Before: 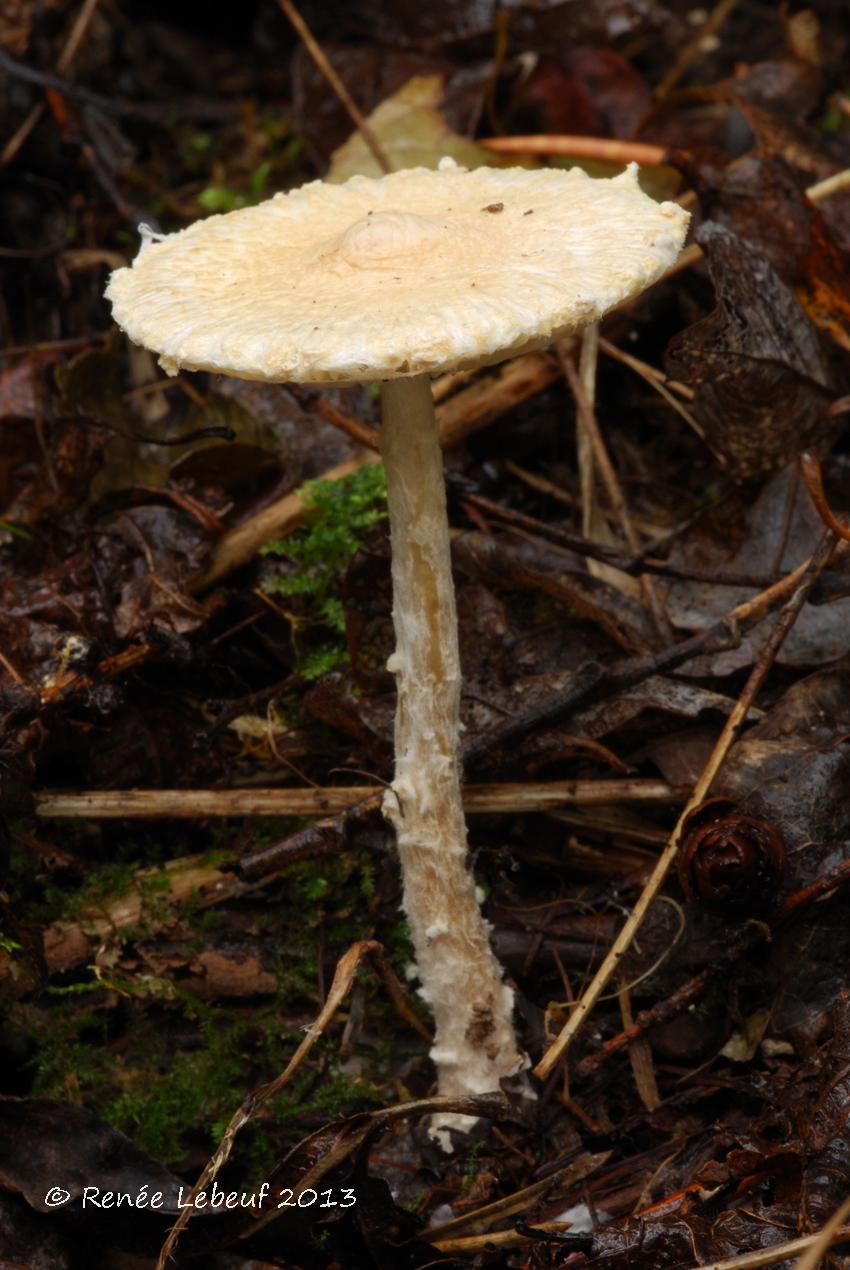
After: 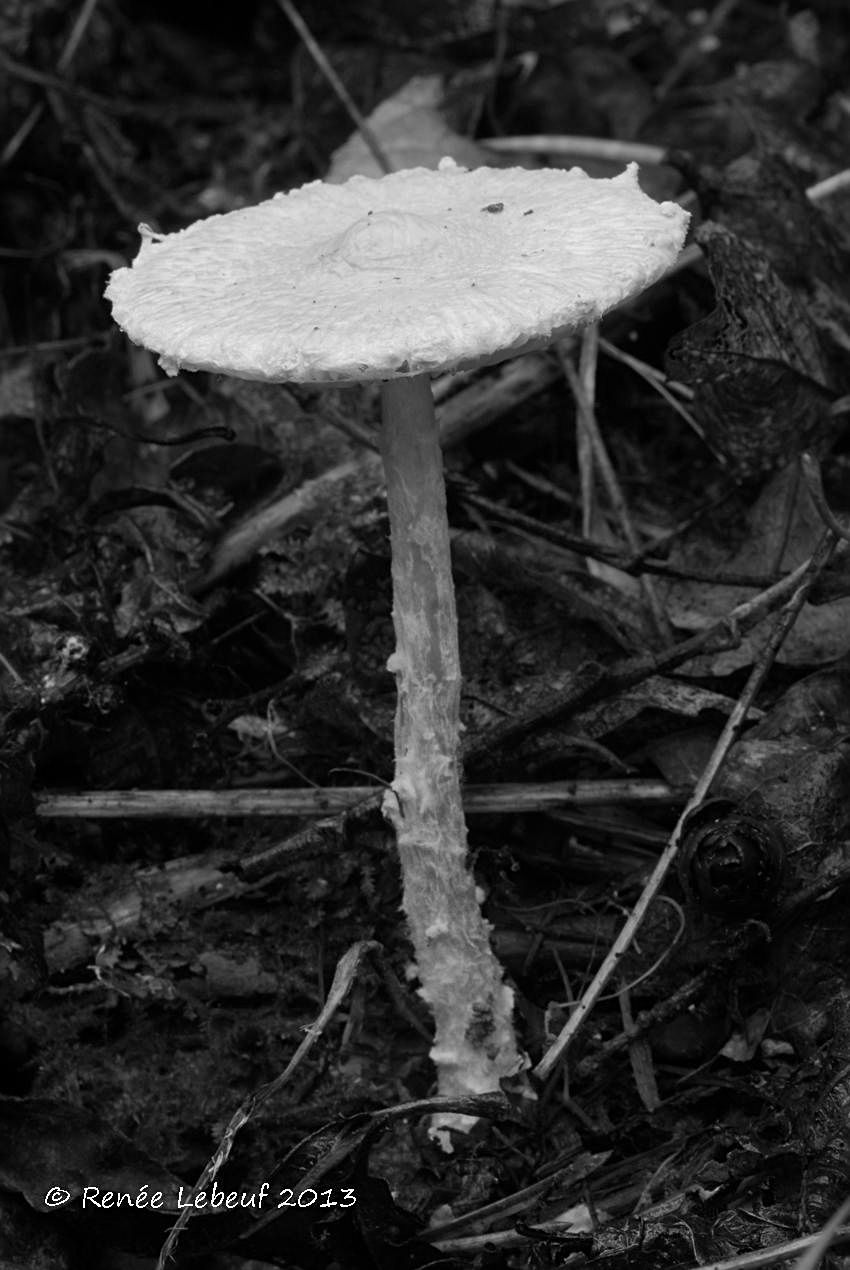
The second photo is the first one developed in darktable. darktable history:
monochrome: a 14.95, b -89.96
sharpen: radius 2.167, amount 0.381, threshold 0
